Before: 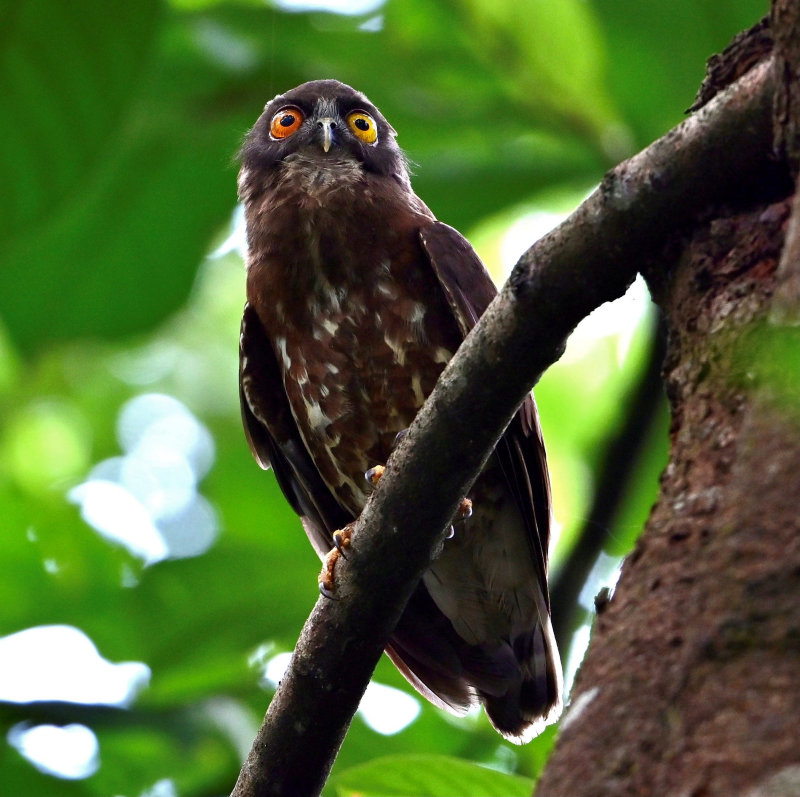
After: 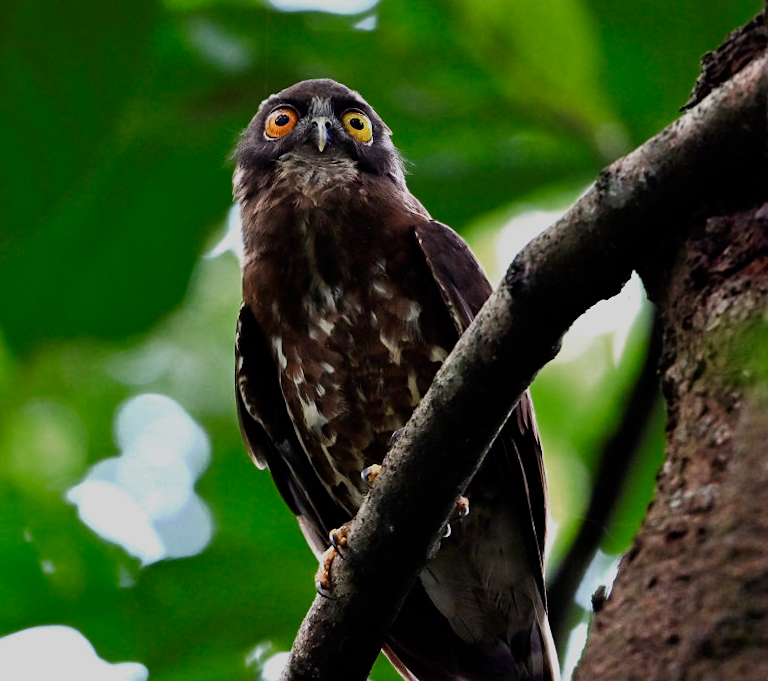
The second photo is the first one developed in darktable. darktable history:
crop and rotate: angle 0.257°, left 0.355%, right 3.105%, bottom 14.106%
filmic rgb: black relative exposure -7.65 EV, white relative exposure 4.56 EV, hardness 3.61
sharpen: amount 0.213
color zones: curves: ch0 [(0, 0.558) (0.143, 0.548) (0.286, 0.447) (0.429, 0.259) (0.571, 0.5) (0.714, 0.5) (0.857, 0.593) (1, 0.558)]; ch1 [(0, 0.543) (0.01, 0.544) (0.12, 0.492) (0.248, 0.458) (0.5, 0.534) (0.748, 0.5) (0.99, 0.469) (1, 0.543)]; ch2 [(0, 0.507) (0.143, 0.522) (0.286, 0.505) (0.429, 0.5) (0.571, 0.5) (0.714, 0.5) (0.857, 0.5) (1, 0.507)]
